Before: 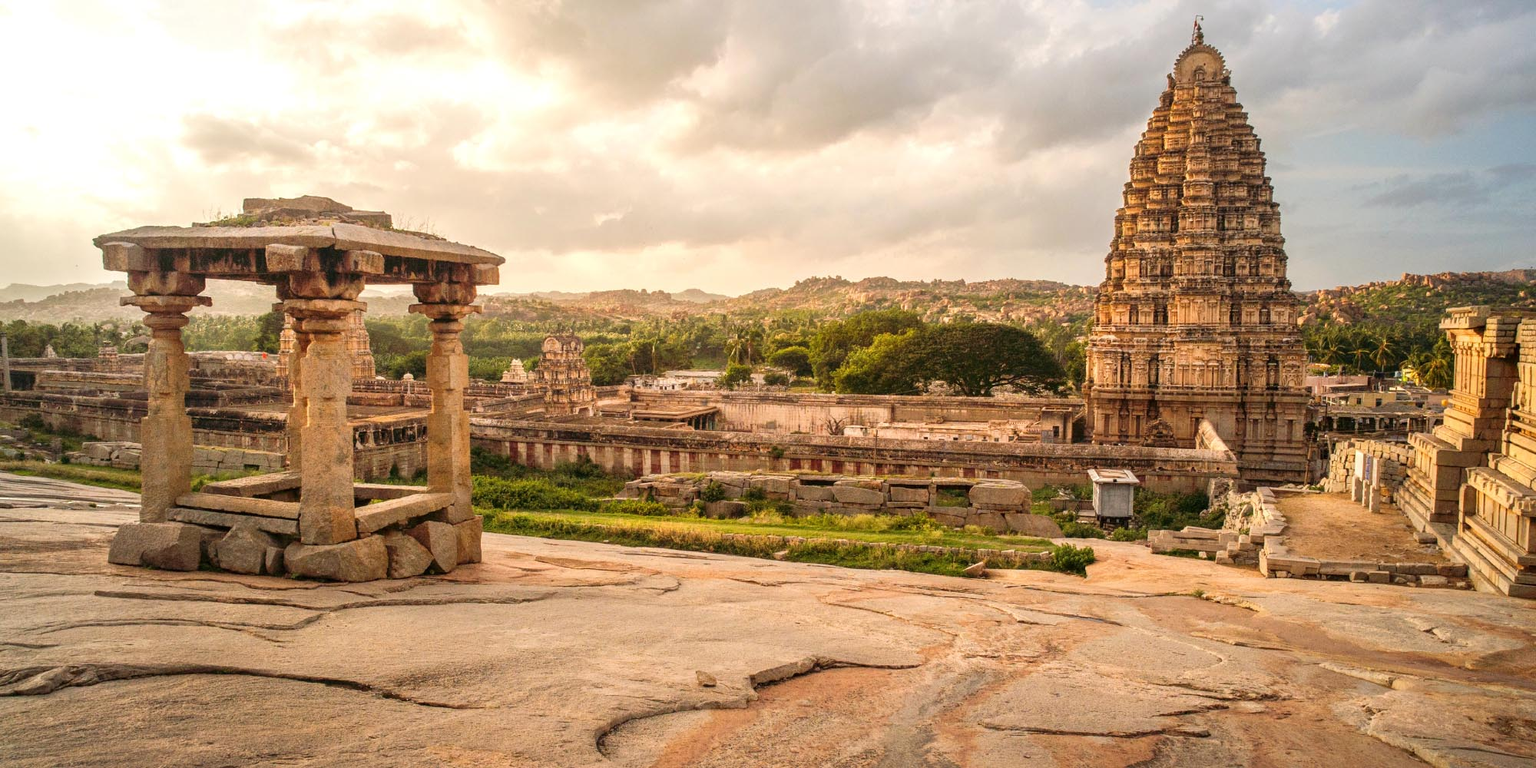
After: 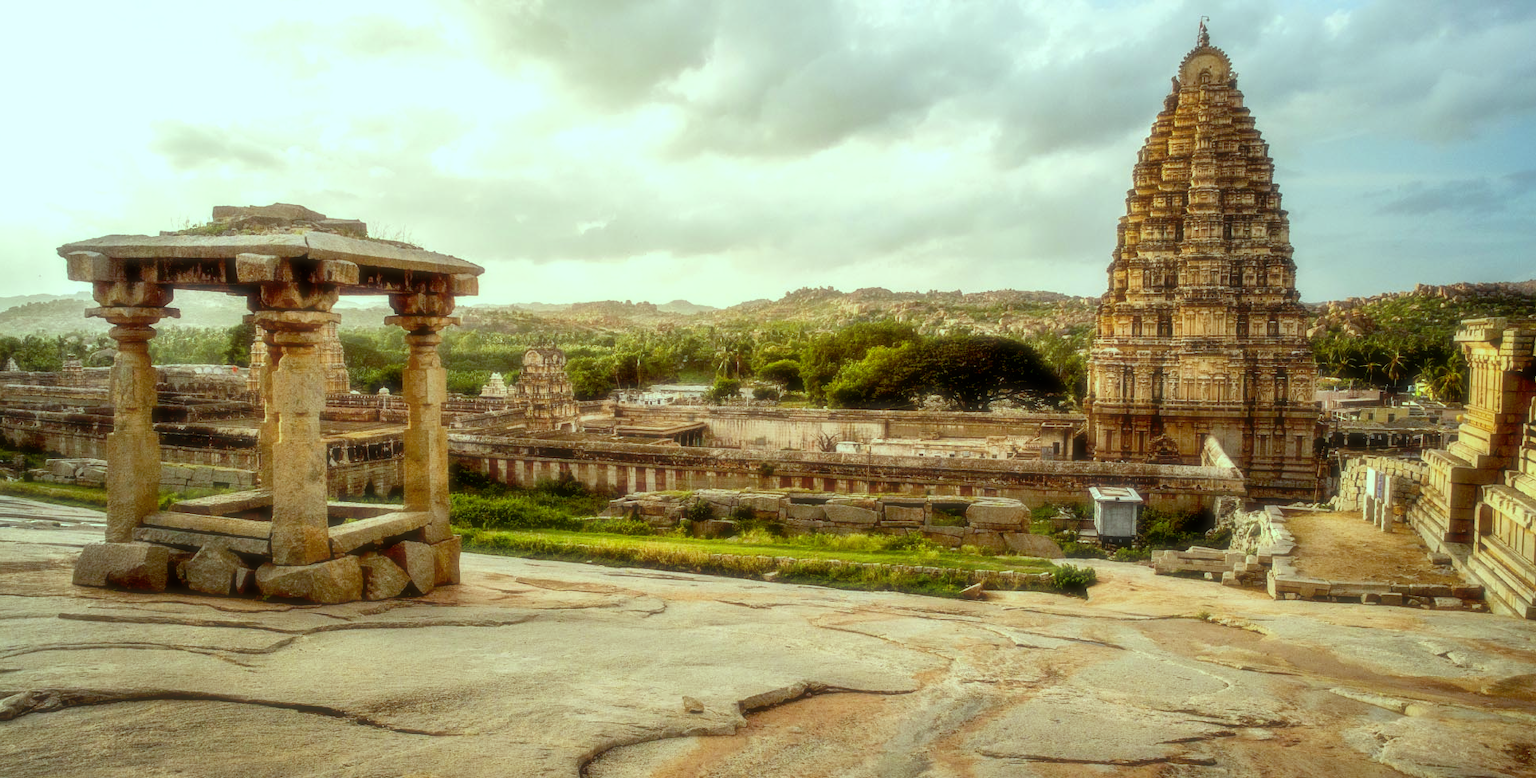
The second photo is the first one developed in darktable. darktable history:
color balance: mode lift, gamma, gain (sRGB), lift [0.997, 0.979, 1.021, 1.011], gamma [1, 1.084, 0.916, 0.998], gain [1, 0.87, 1.13, 1.101], contrast 4.55%, contrast fulcrum 38.24%, output saturation 104.09%
soften: size 19.52%, mix 20.32%
crop and rotate: left 2.536%, right 1.107%, bottom 2.246%
exposure: black level correction 0.029, exposure -0.073 EV, compensate highlight preservation false
